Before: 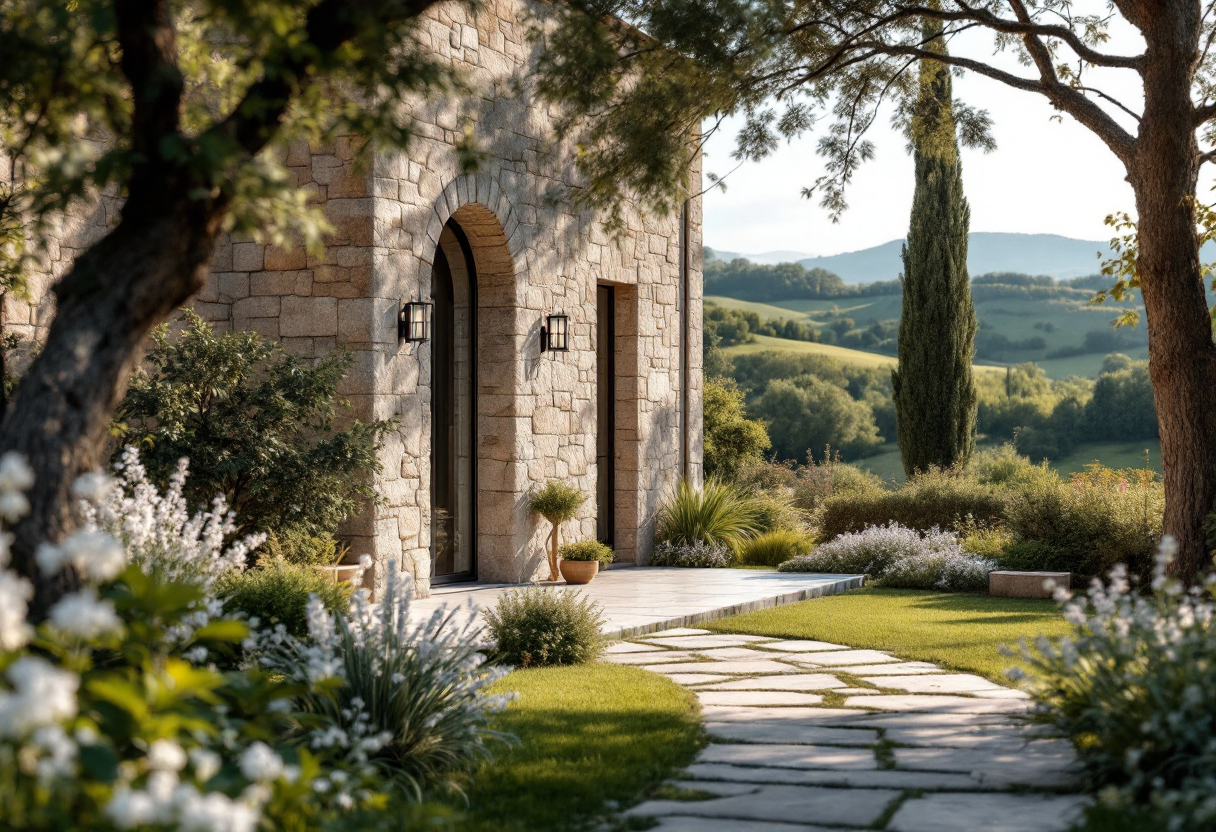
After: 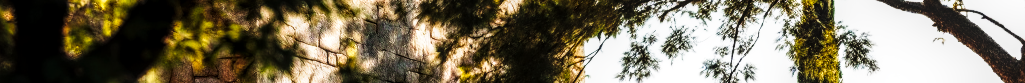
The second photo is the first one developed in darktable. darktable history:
local contrast: detail 130%
crop and rotate: left 9.644%, top 9.491%, right 6.021%, bottom 80.509%
tone curve: curves: ch0 [(0, 0) (0.003, 0.001) (0.011, 0.005) (0.025, 0.009) (0.044, 0.014) (0.069, 0.018) (0.1, 0.025) (0.136, 0.029) (0.177, 0.042) (0.224, 0.064) (0.277, 0.107) (0.335, 0.182) (0.399, 0.3) (0.468, 0.462) (0.543, 0.639) (0.623, 0.802) (0.709, 0.916) (0.801, 0.963) (0.898, 0.988) (1, 1)], preserve colors none
